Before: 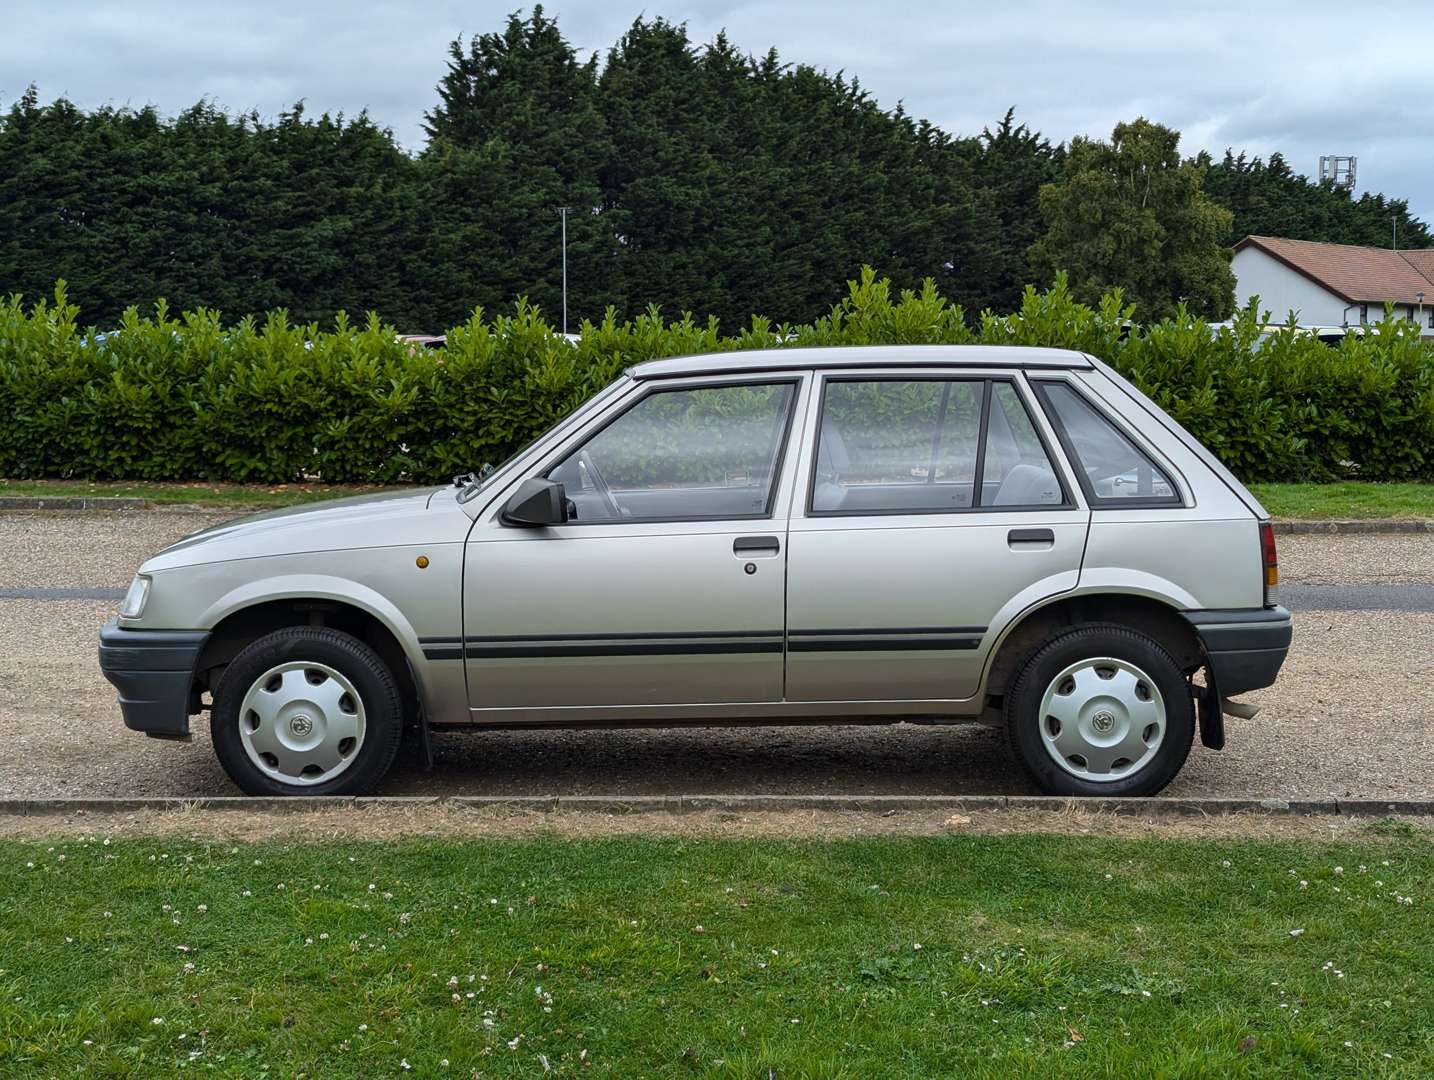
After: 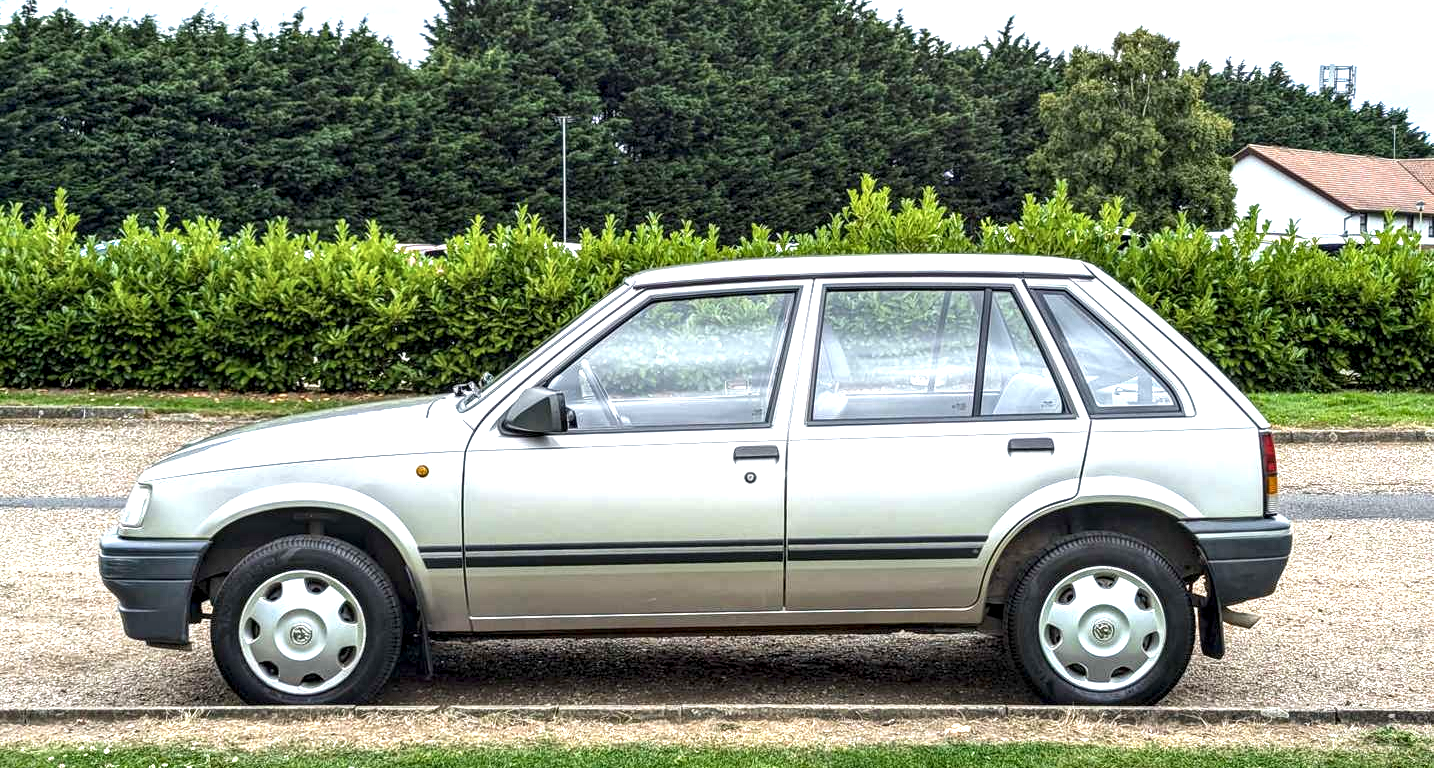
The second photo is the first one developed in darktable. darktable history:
exposure: exposure 1.231 EV, compensate highlight preservation false
crop and rotate: top 8.438%, bottom 20.382%
local contrast: detail 160%
